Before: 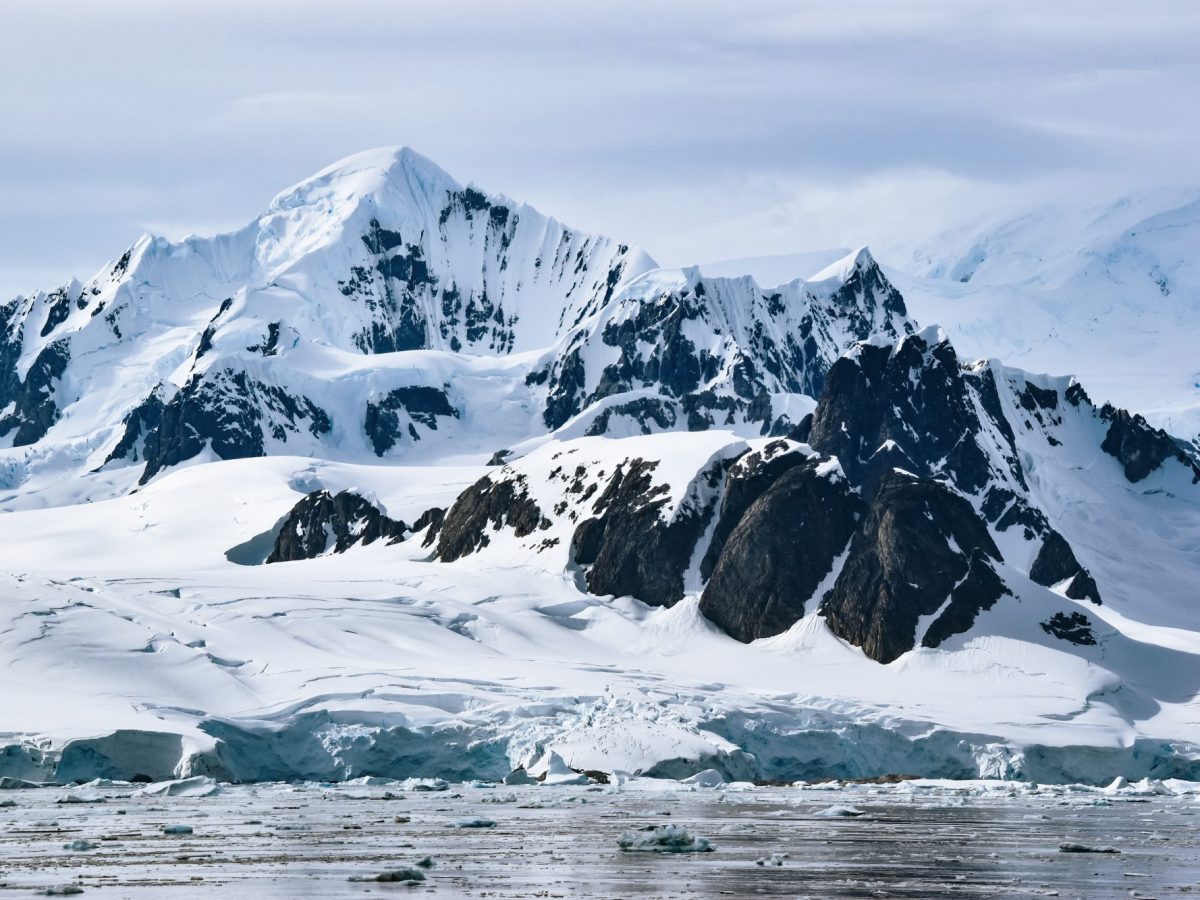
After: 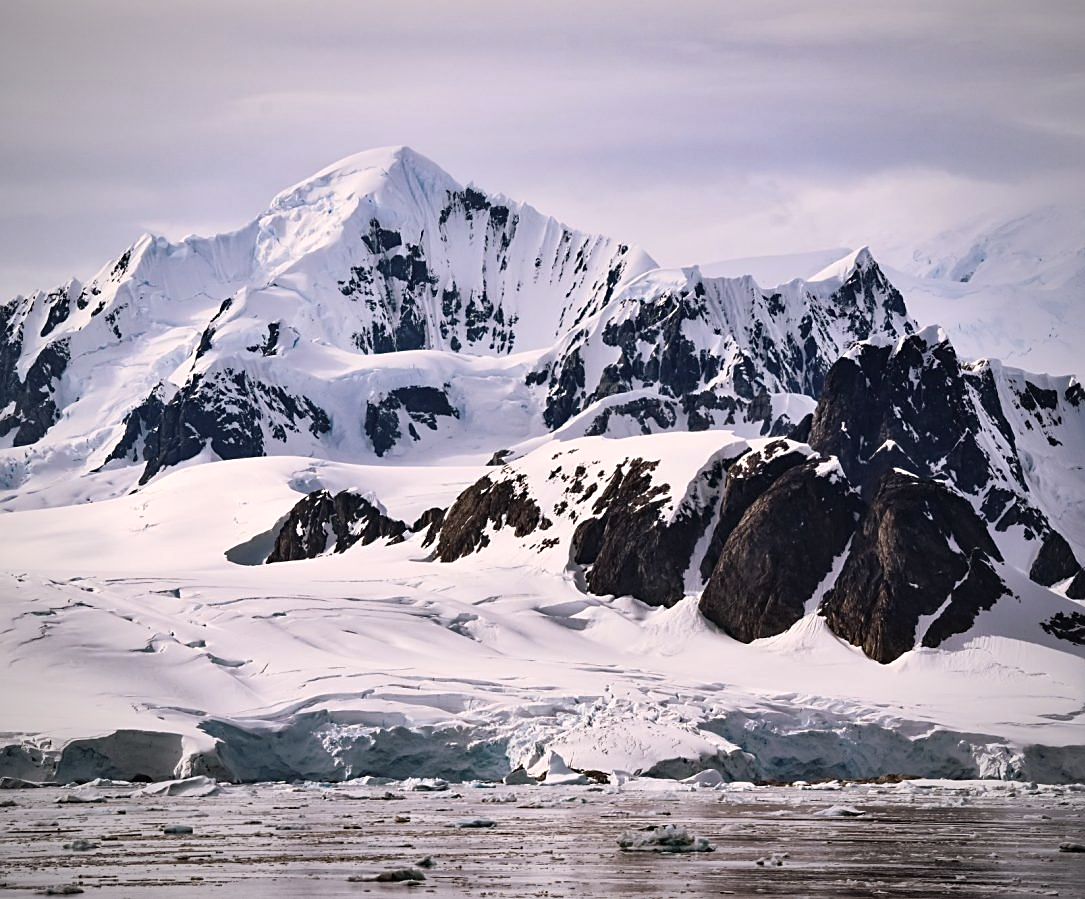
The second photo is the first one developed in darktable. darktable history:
rgb levels: mode RGB, independent channels, levels [[0, 0.5, 1], [0, 0.521, 1], [0, 0.536, 1]]
vignetting: fall-off radius 60%, automatic ratio true
sharpen: on, module defaults
crop: right 9.509%, bottom 0.031%
color correction: highlights a* 5.81, highlights b* 4.84
